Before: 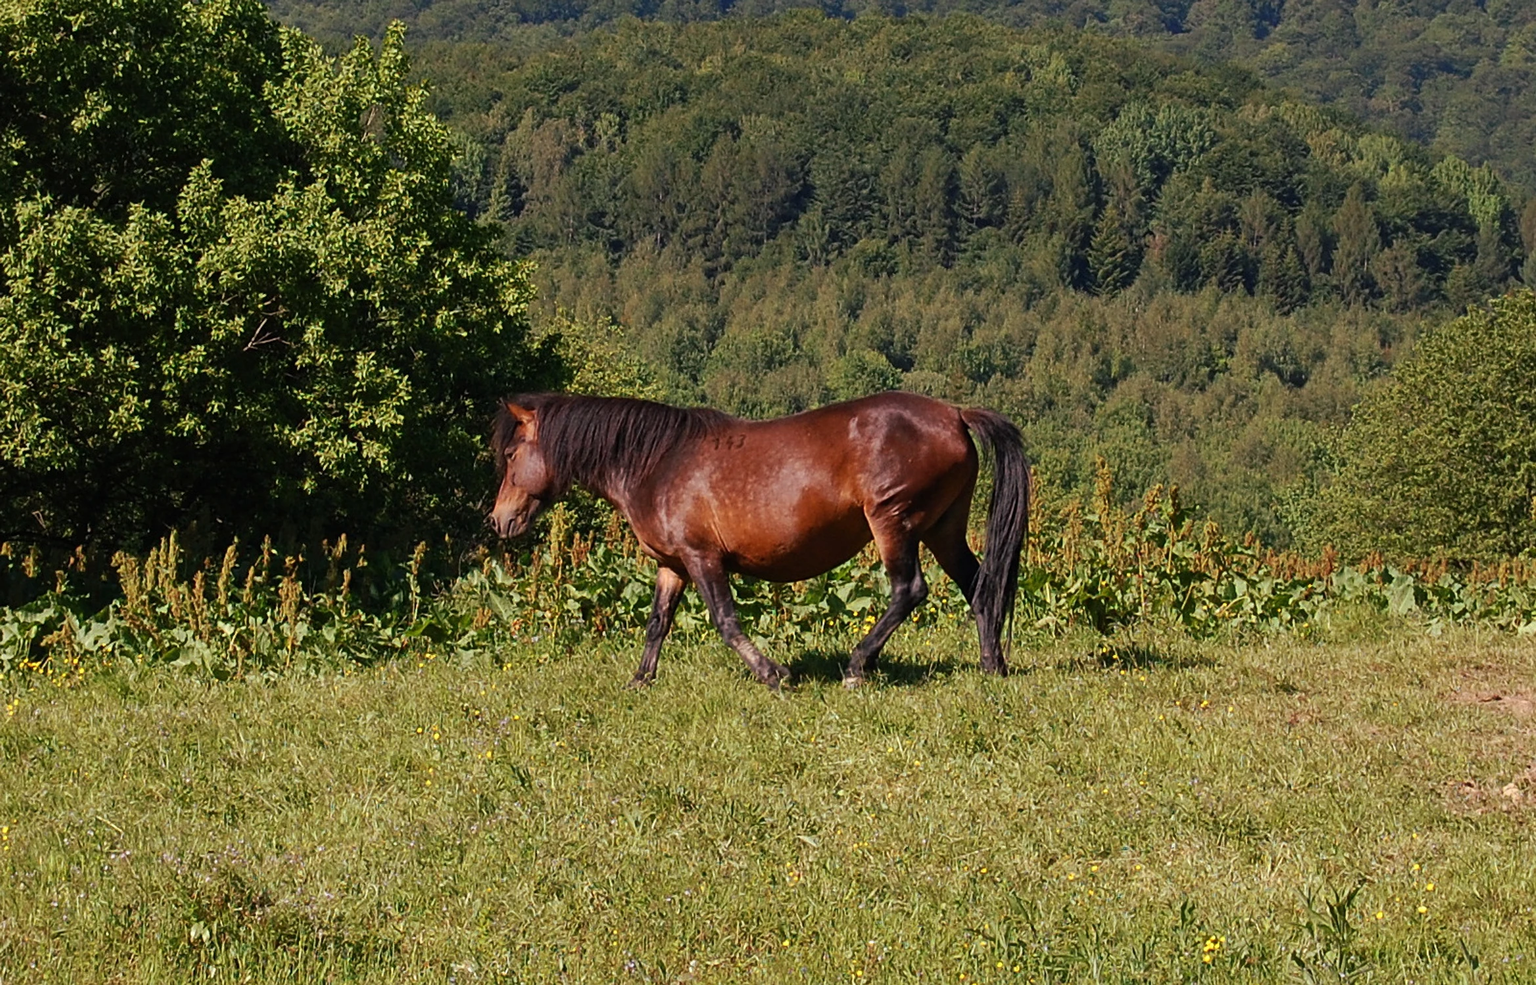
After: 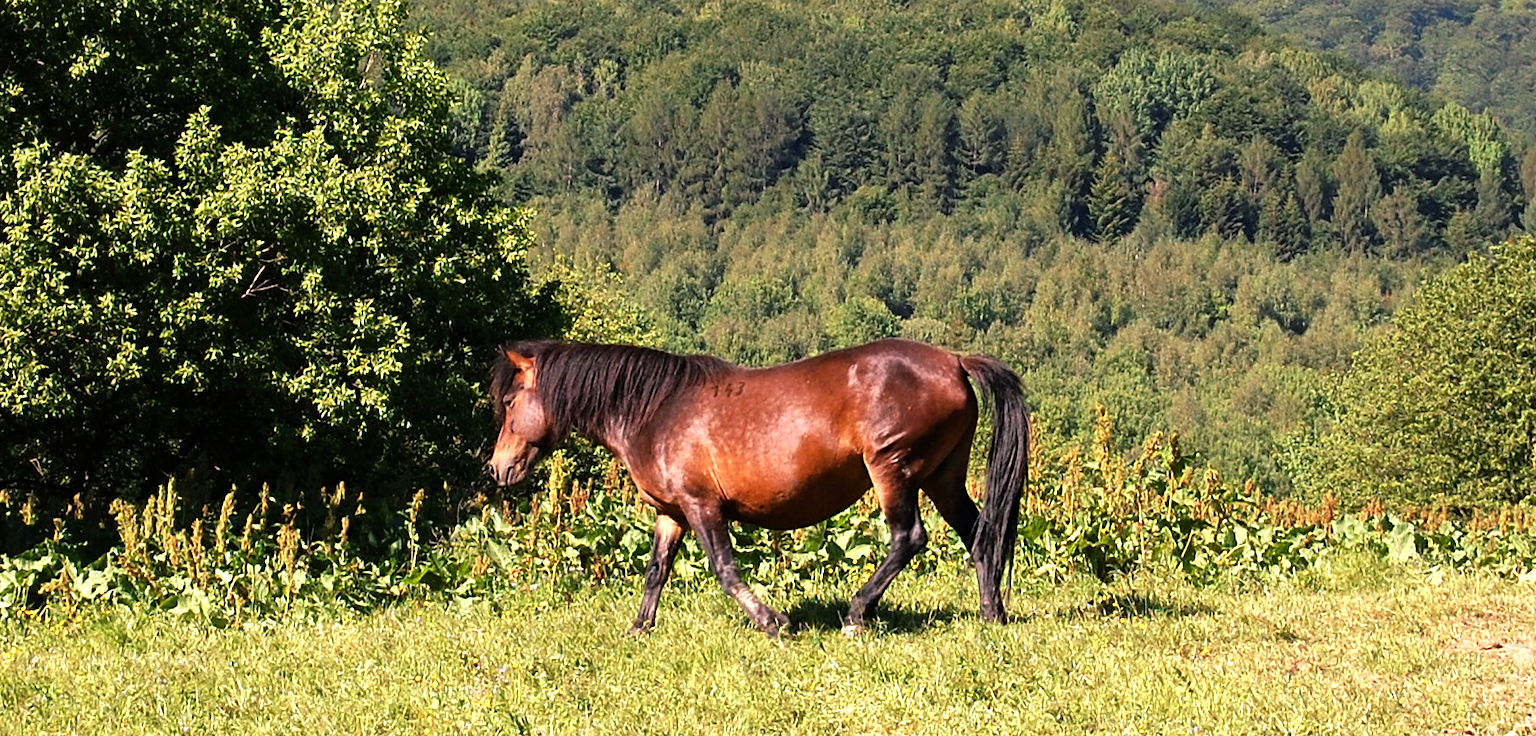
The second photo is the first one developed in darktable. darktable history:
tone equalizer: -8 EV -0.781 EV, -7 EV -0.723 EV, -6 EV -0.581 EV, -5 EV -0.417 EV, -3 EV 0.382 EV, -2 EV 0.6 EV, -1 EV 0.686 EV, +0 EV 0.778 EV
exposure: black level correction 0.001, exposure 0.5 EV, compensate highlight preservation false
crop: left 0.208%, top 5.532%, bottom 19.879%
